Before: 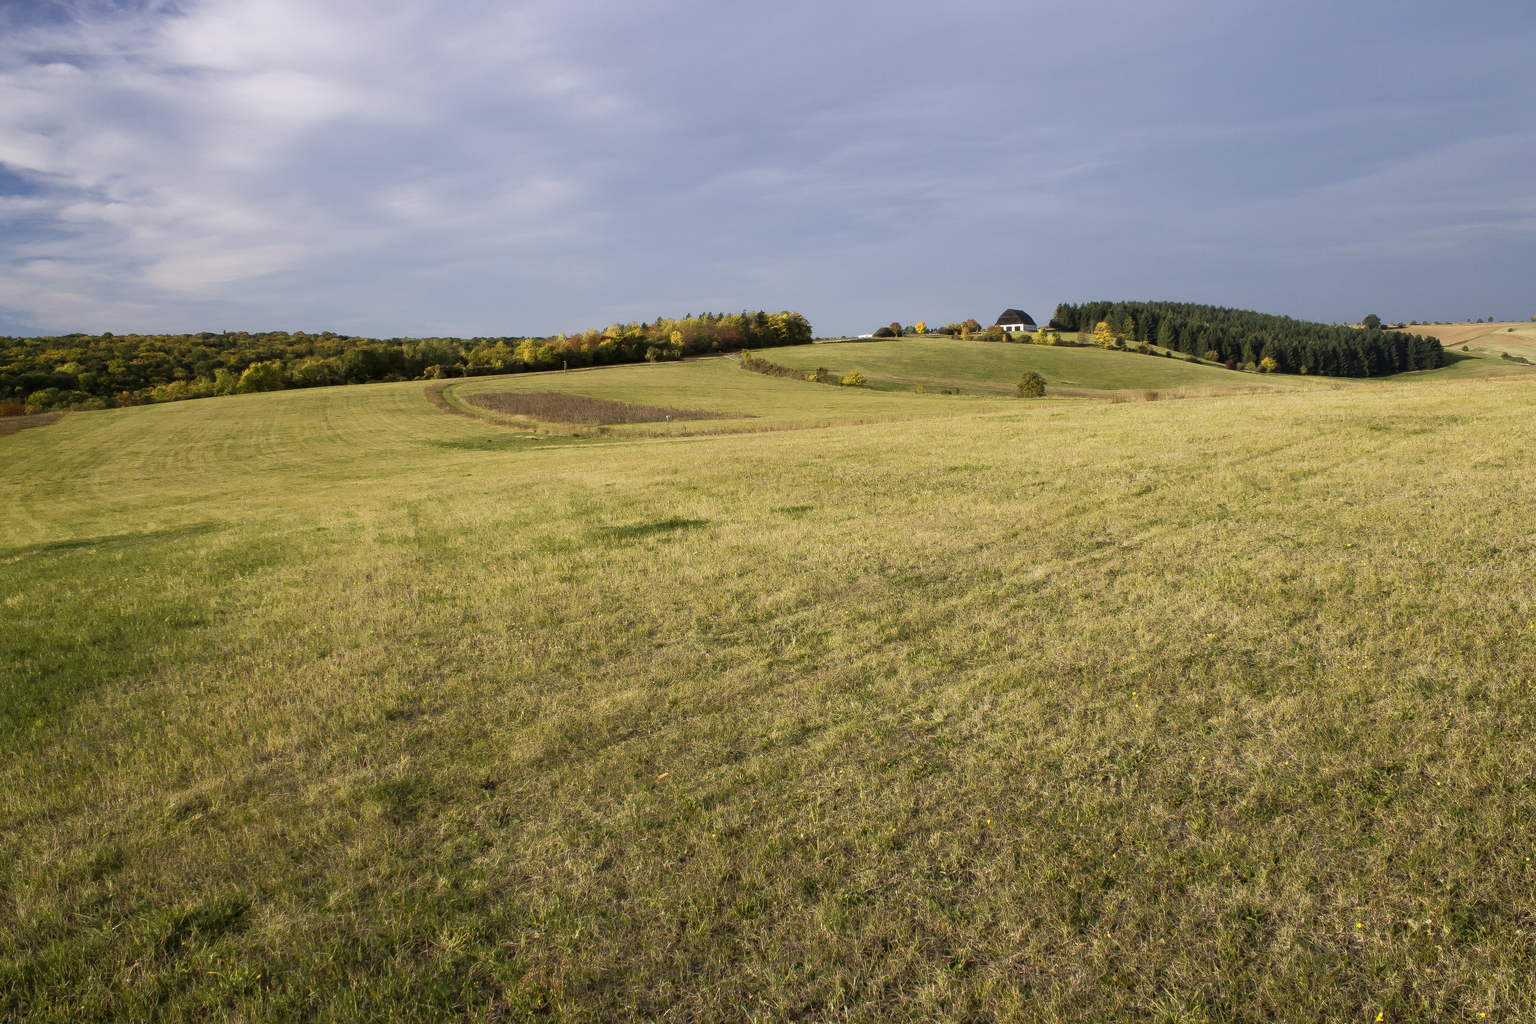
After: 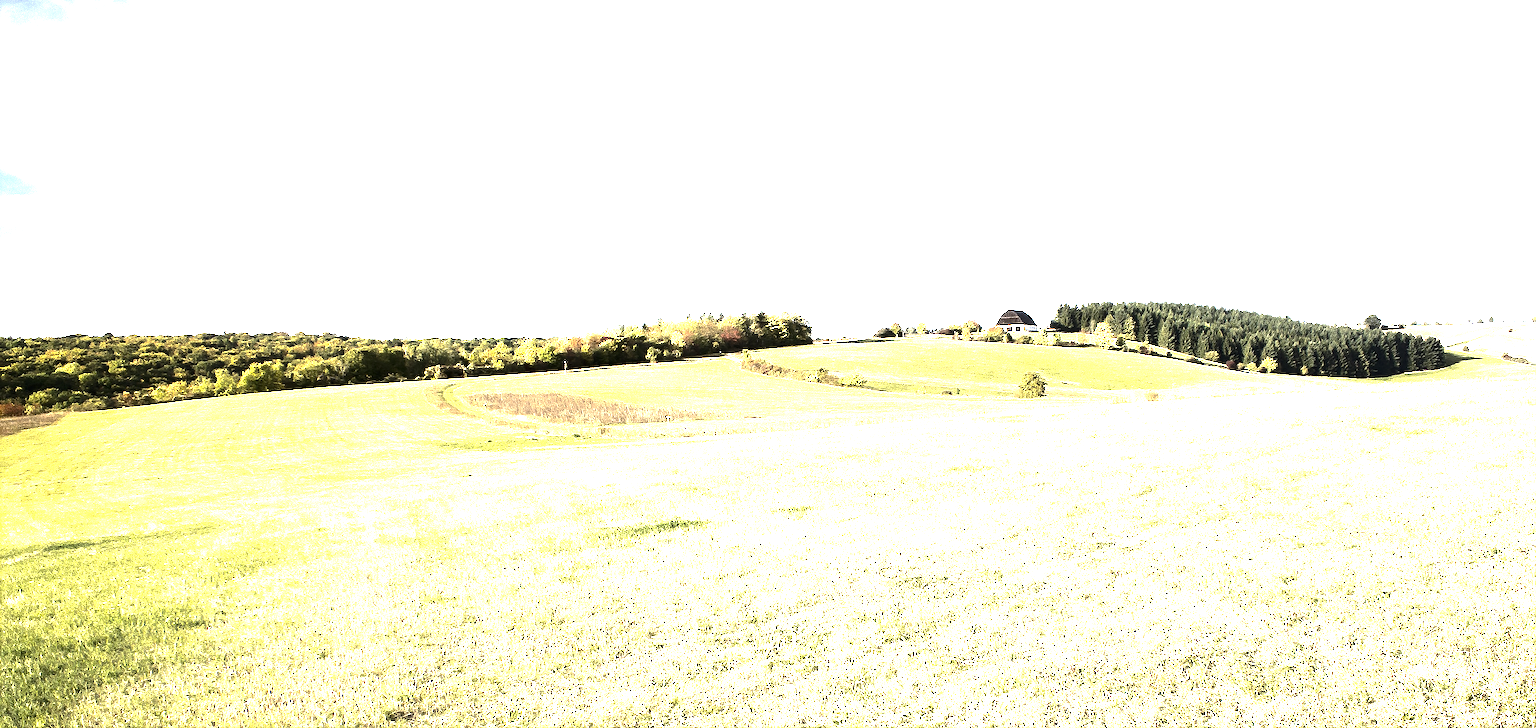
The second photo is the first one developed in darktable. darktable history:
sharpen: on, module defaults
shadows and highlights: shadows -1.13, highlights 39.38
exposure: black level correction 0, exposure 1.446 EV, compensate highlight preservation false
tone equalizer: -8 EV -1.07 EV, -7 EV -0.979 EV, -6 EV -0.882 EV, -5 EV -0.578 EV, -3 EV 0.561 EV, -2 EV 0.878 EV, -1 EV 0.992 EV, +0 EV 1.07 EV, edges refinement/feathering 500, mask exposure compensation -1.57 EV, preserve details no
crop: right 0%, bottom 28.814%
